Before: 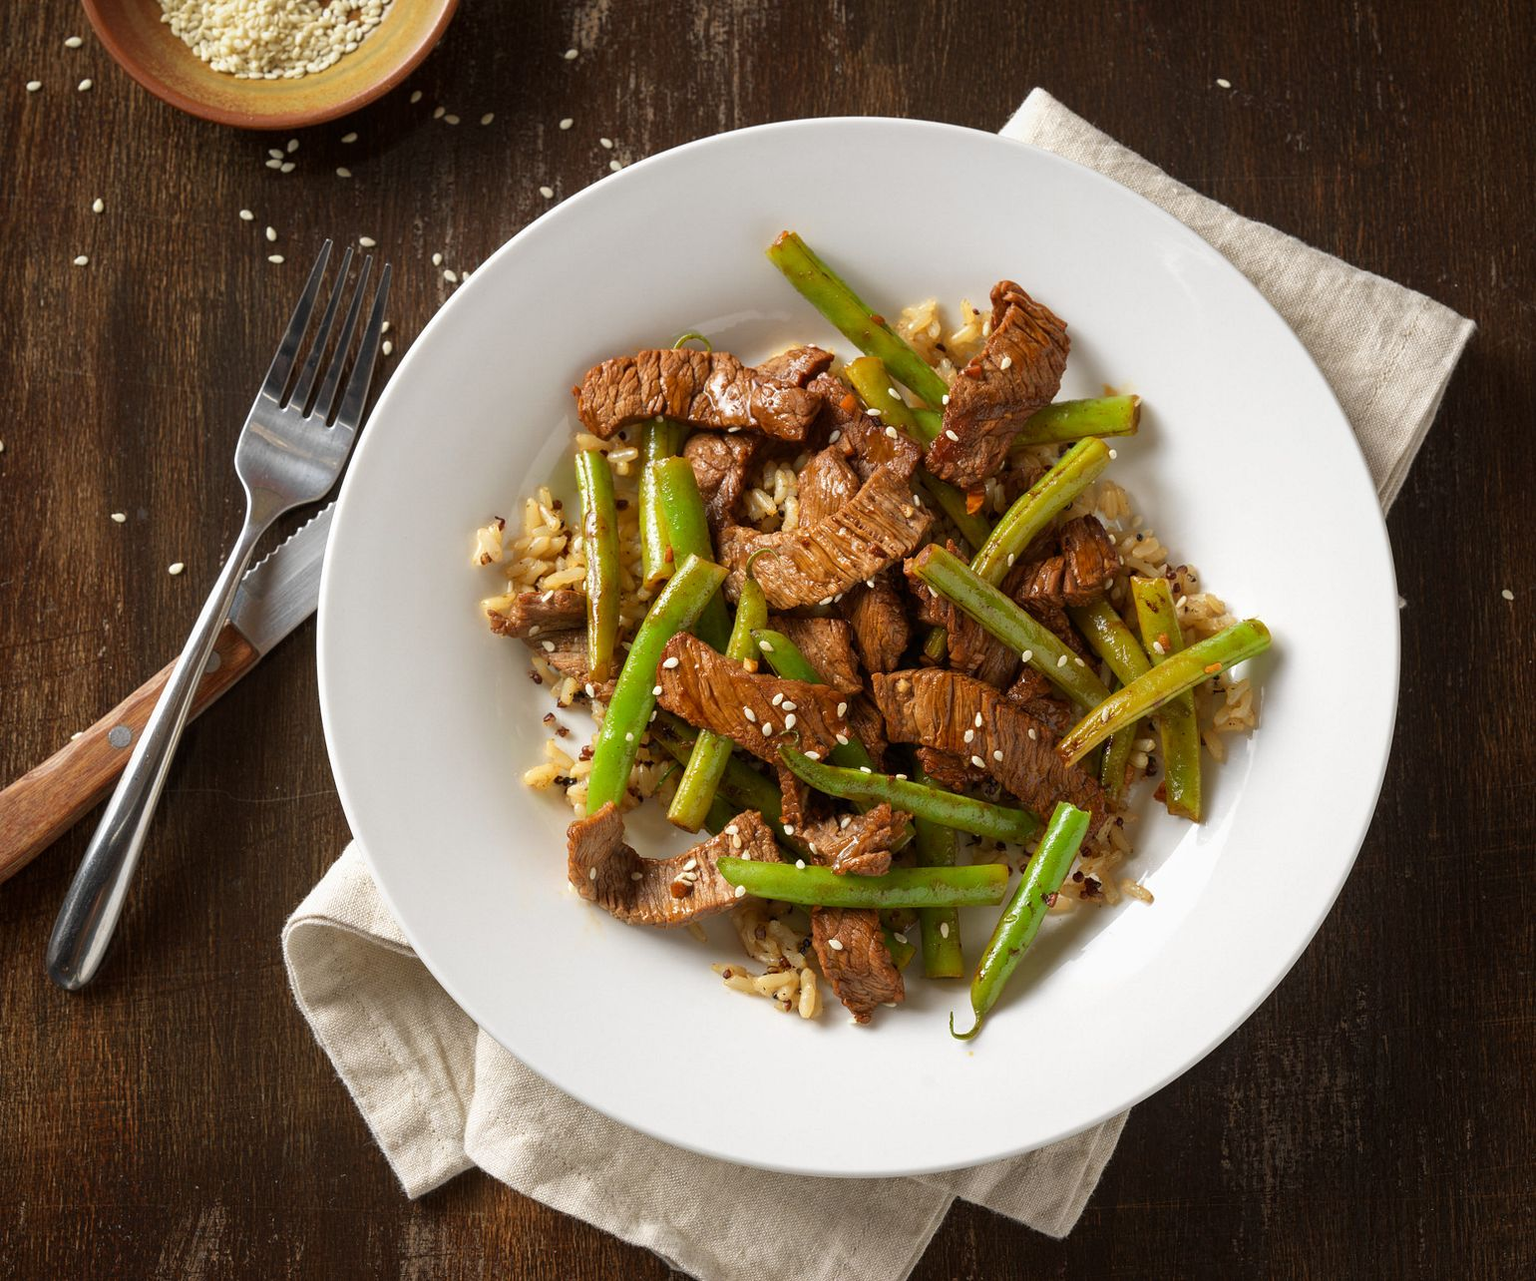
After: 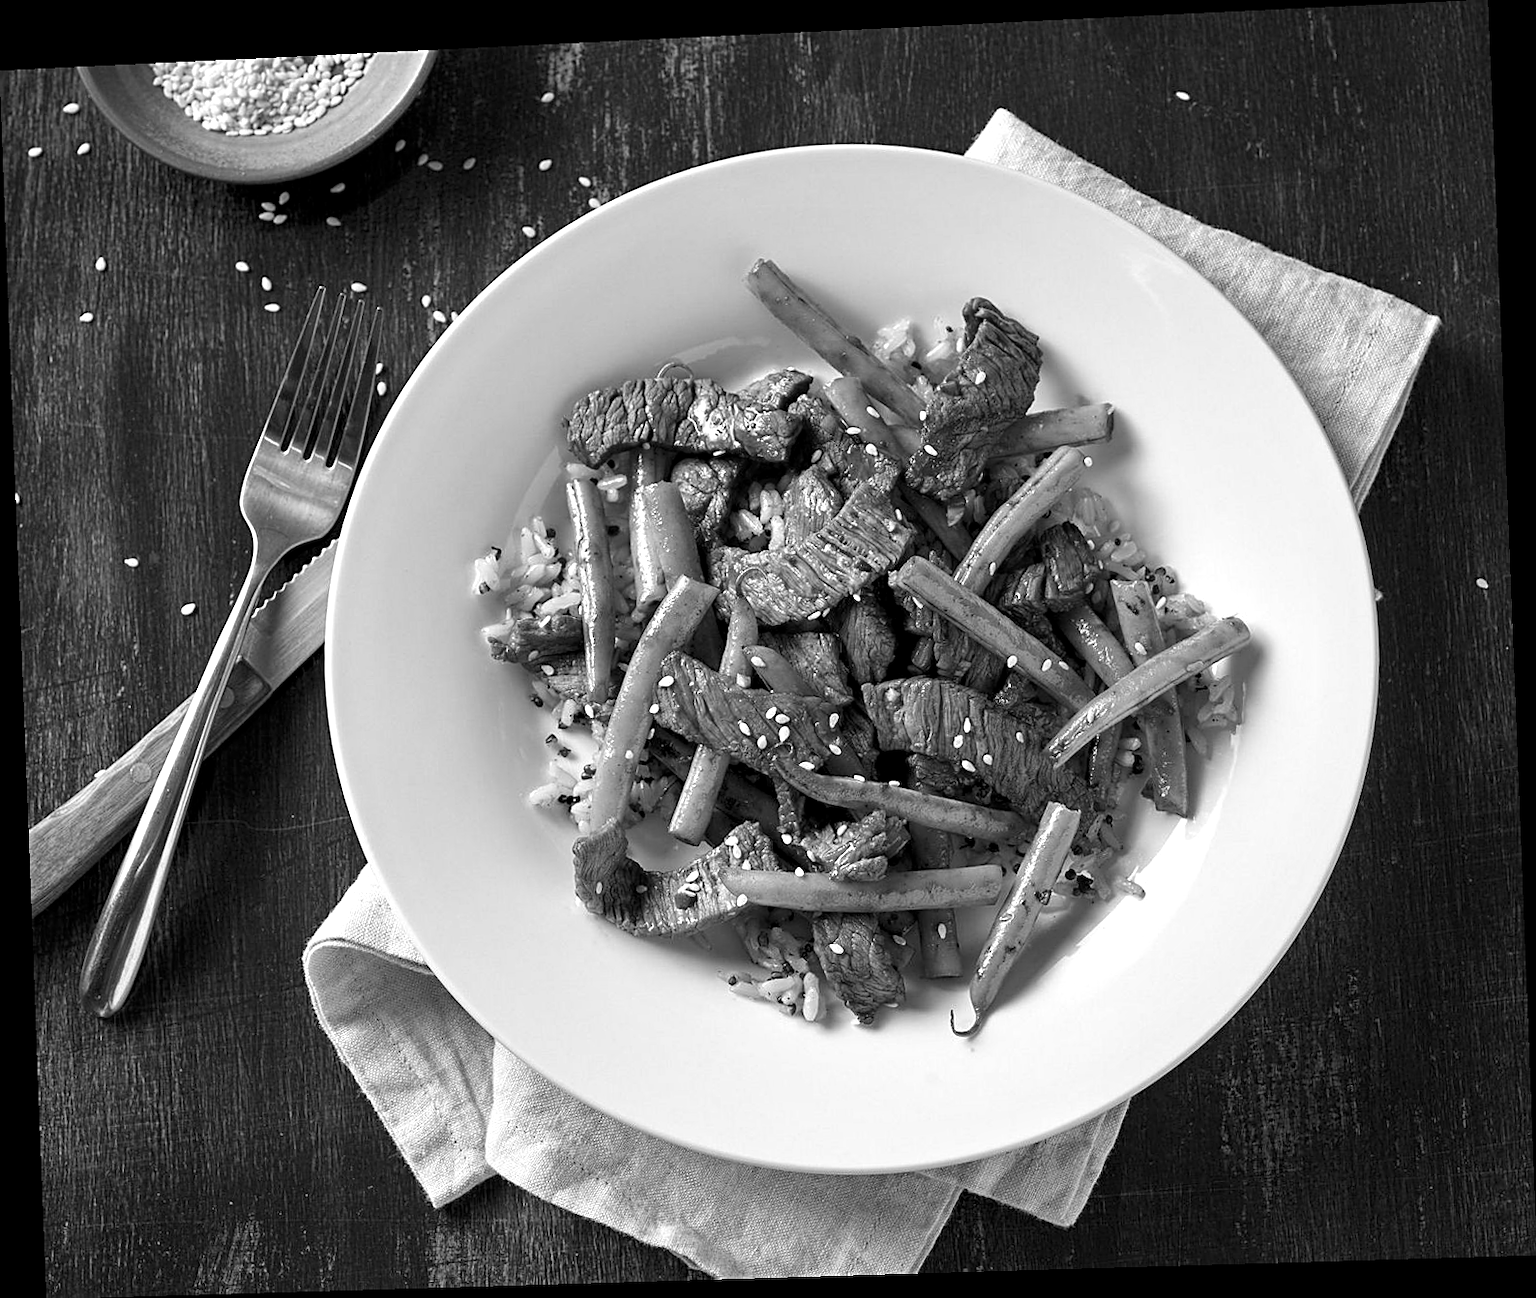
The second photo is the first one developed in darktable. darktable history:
rotate and perspective: rotation -2.22°, lens shift (horizontal) -0.022, automatic cropping off
rgb levels: mode RGB, independent channels, levels [[0, 0.474, 1], [0, 0.5, 1], [0, 0.5, 1]]
monochrome: a 16.01, b -2.65, highlights 0.52
sharpen: on, module defaults
contrast equalizer: octaves 7, y [[0.6 ×6], [0.55 ×6], [0 ×6], [0 ×6], [0 ×6]], mix 0.53
